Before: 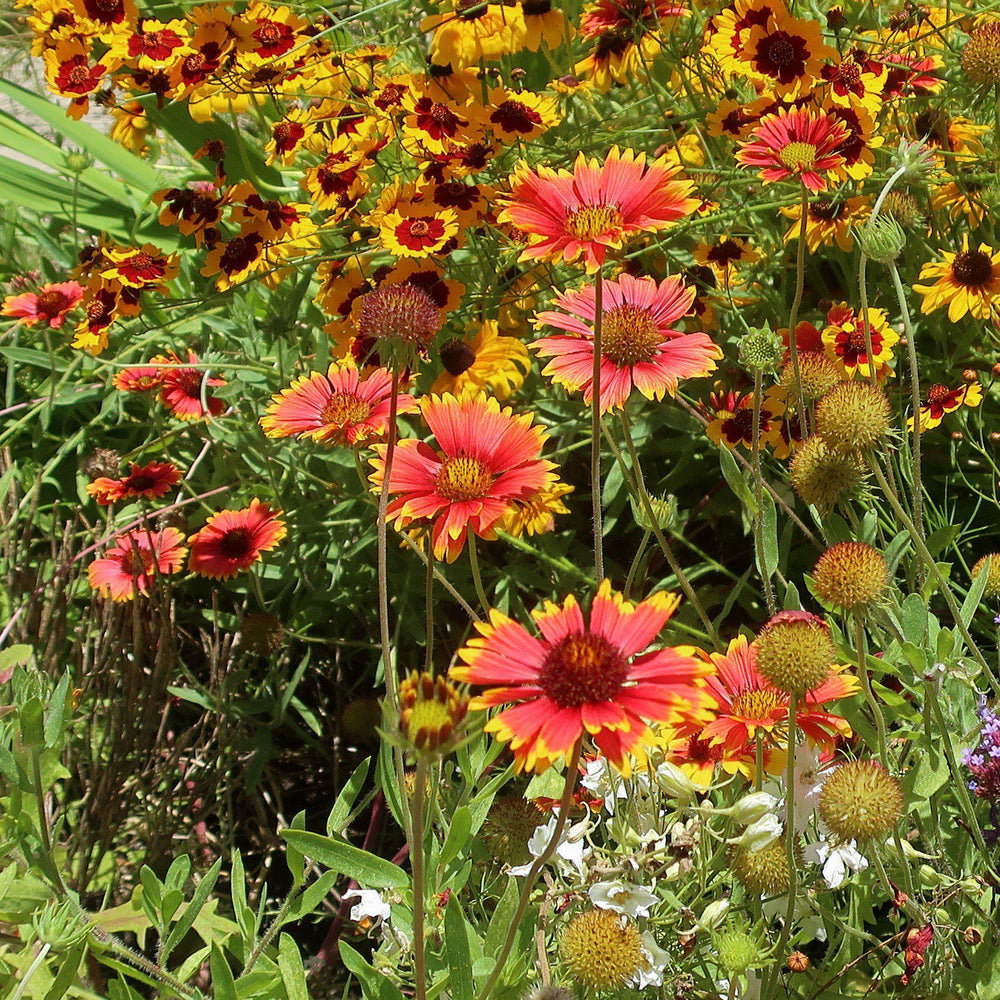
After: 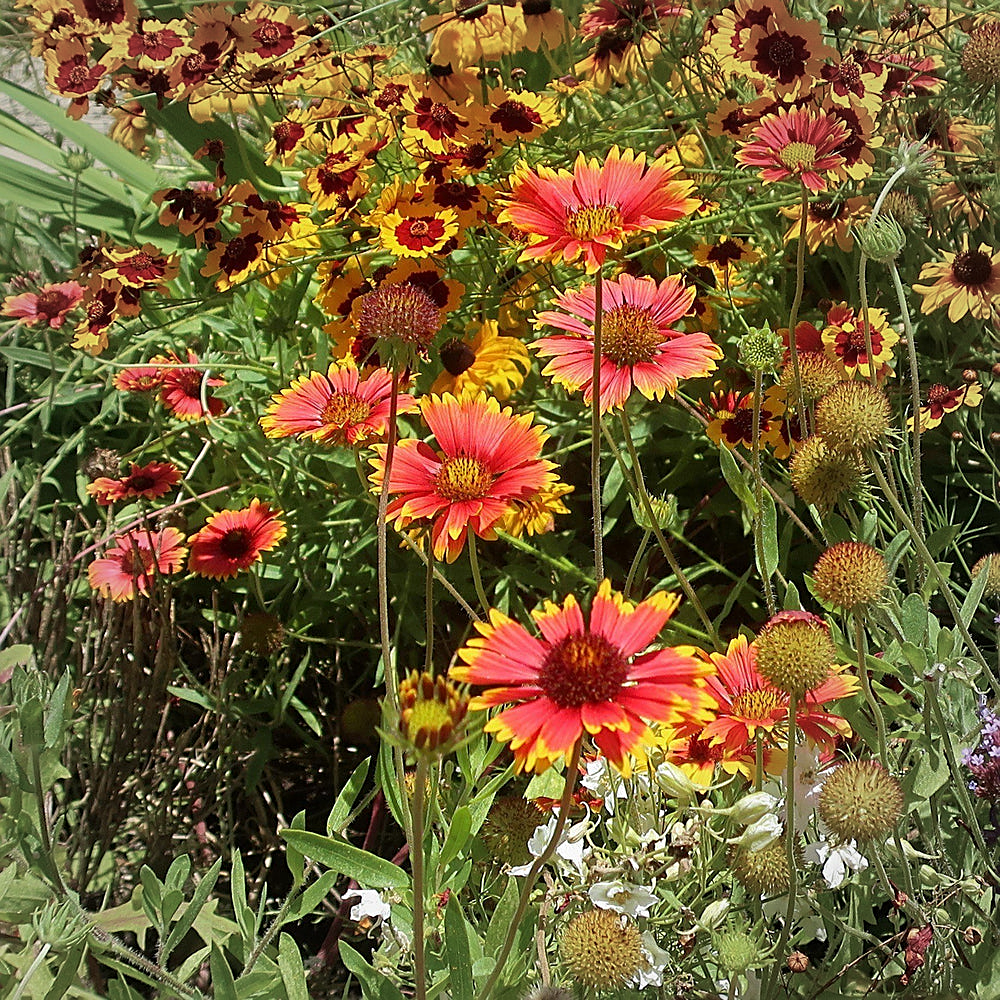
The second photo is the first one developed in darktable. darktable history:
sharpen: on, module defaults
vignetting: fall-off start 65.09%, brightness -0.176, saturation -0.297, width/height ratio 0.877
